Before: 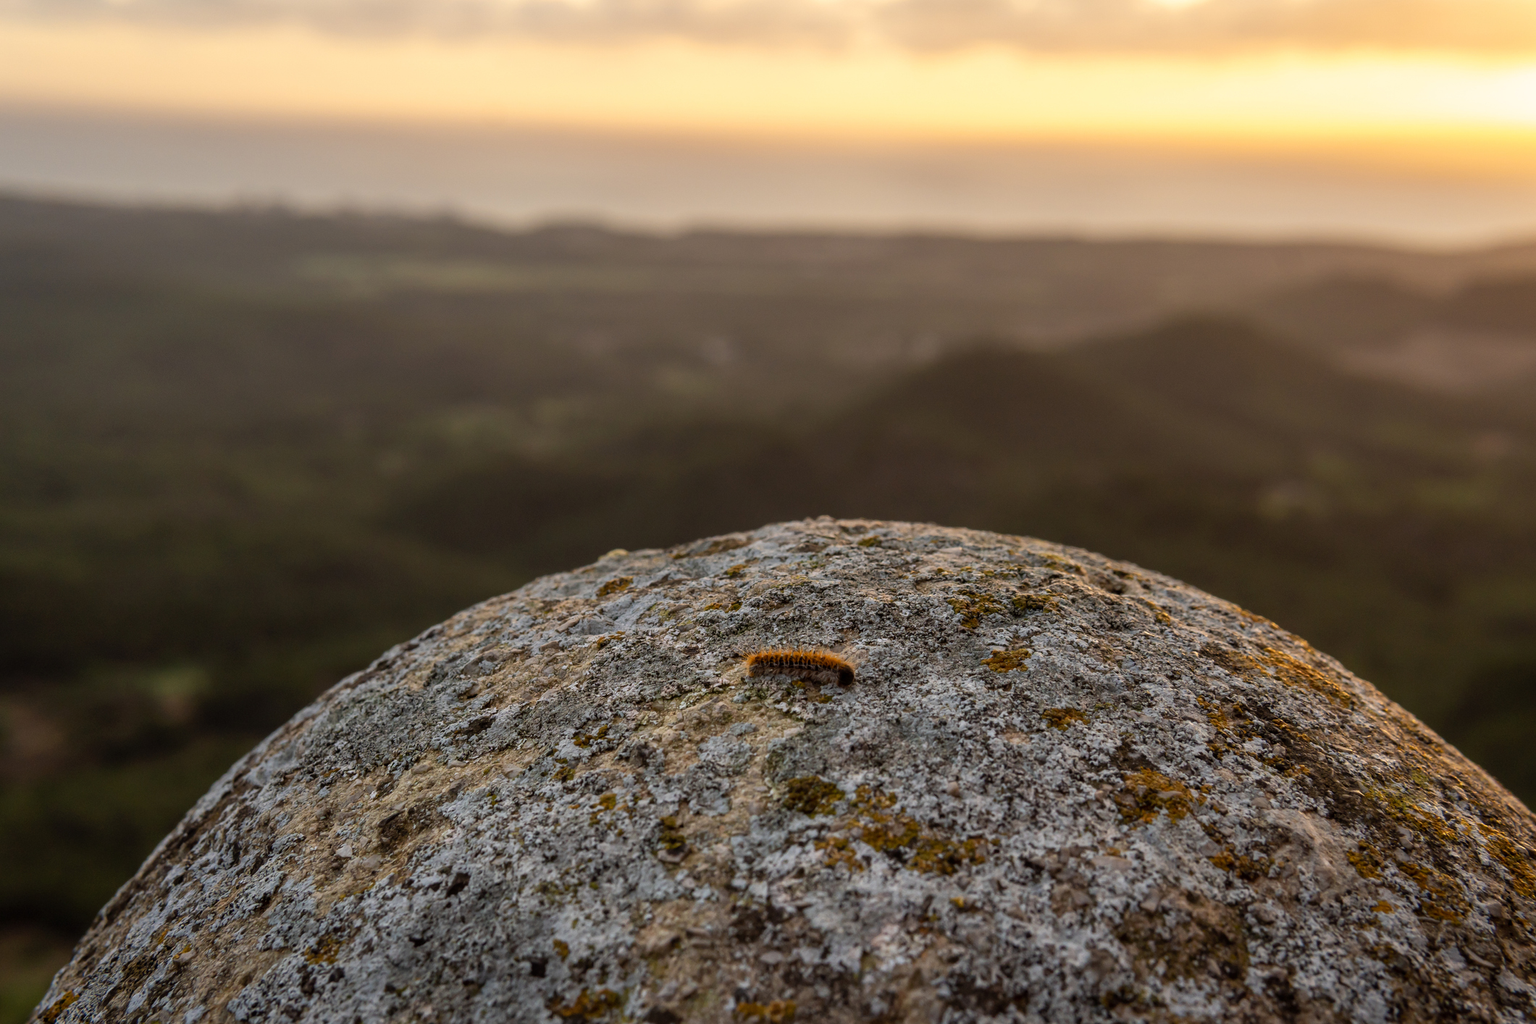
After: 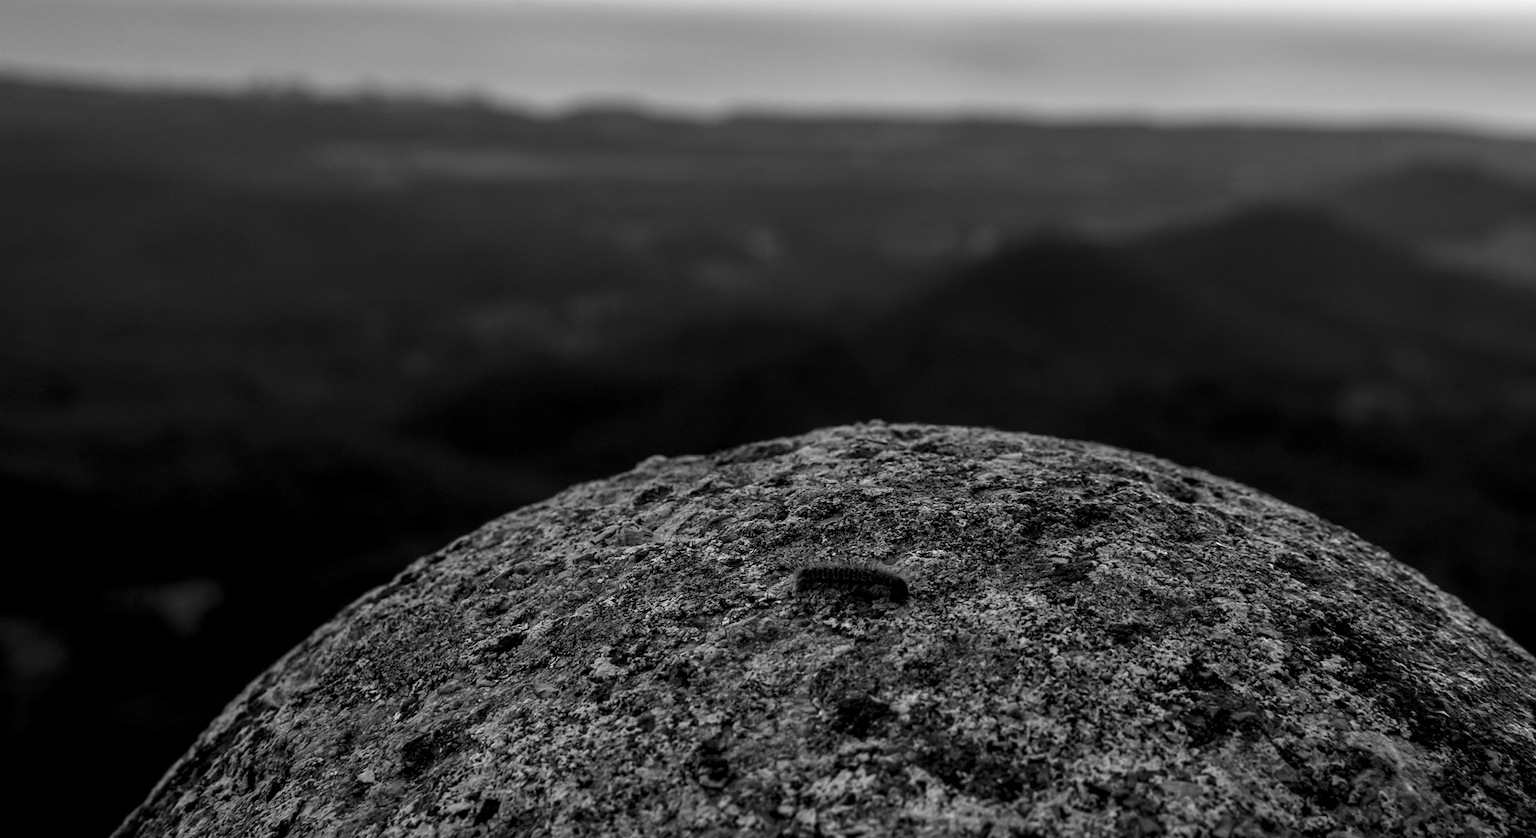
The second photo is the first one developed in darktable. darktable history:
crop and rotate: angle 0.032°, top 11.789%, right 5.786%, bottom 11.02%
tone equalizer: on, module defaults
color calibration: output gray [0.21, 0.42, 0.37, 0], illuminant as shot in camera, x 0.379, y 0.395, temperature 4133.01 K
local contrast: highlights 106%, shadows 98%, detail 119%, midtone range 0.2
exposure: compensate highlight preservation false
levels: levels [0.101, 0.578, 0.953]
